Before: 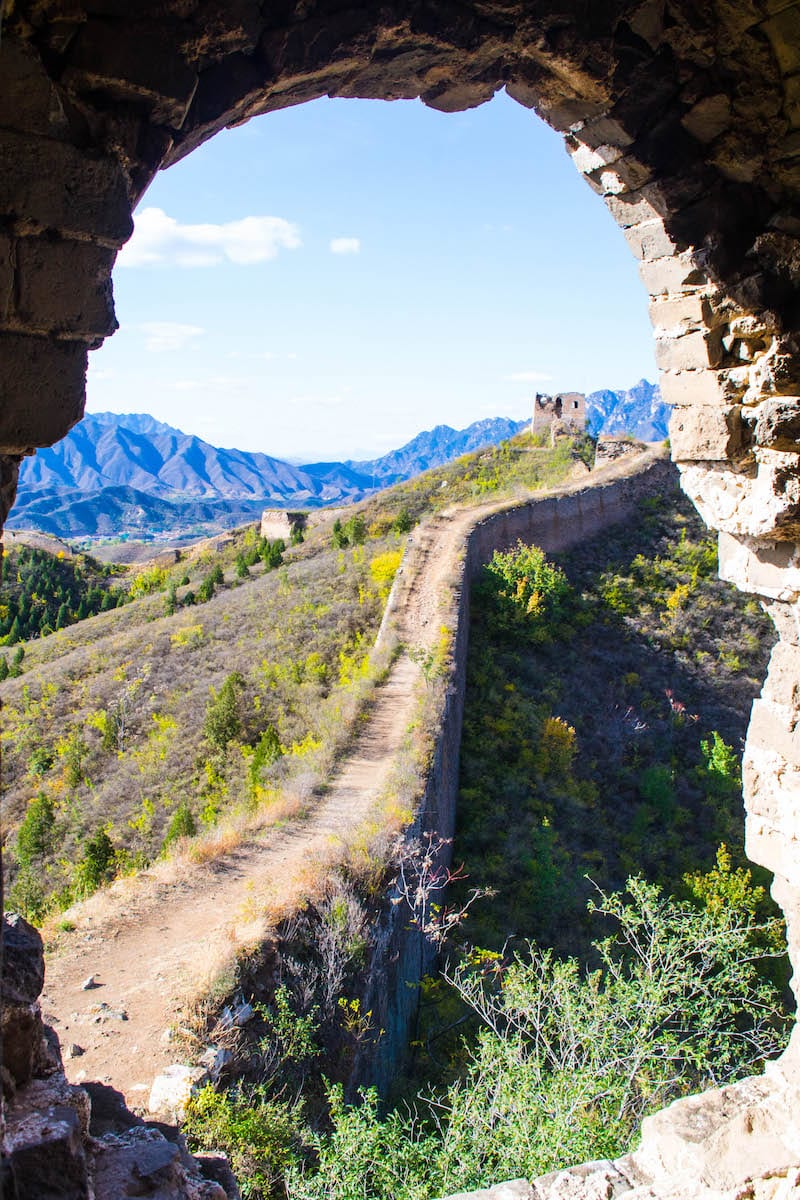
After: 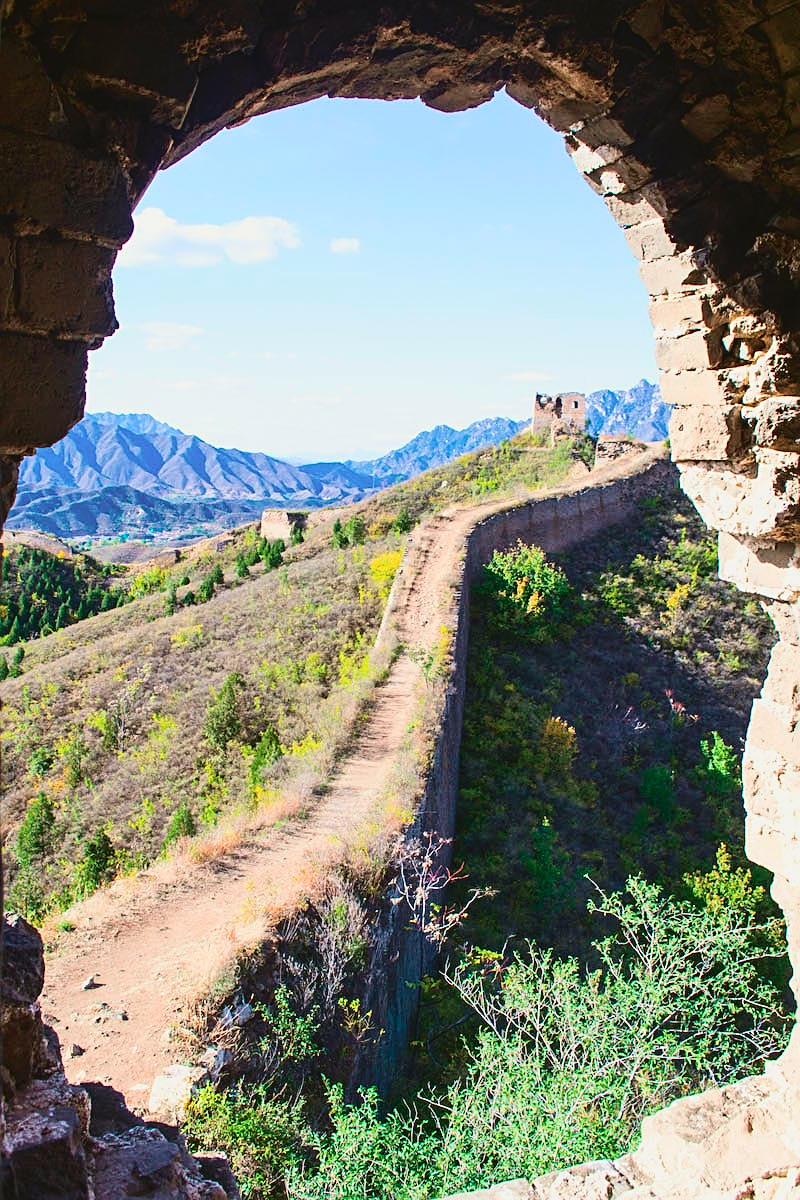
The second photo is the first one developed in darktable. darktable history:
tone curve: curves: ch0 [(0, 0.049) (0.175, 0.178) (0.466, 0.498) (0.715, 0.767) (0.819, 0.851) (1, 0.961)]; ch1 [(0, 0) (0.437, 0.398) (0.476, 0.466) (0.505, 0.505) (0.534, 0.544) (0.595, 0.608) (0.641, 0.643) (1, 1)]; ch2 [(0, 0) (0.359, 0.379) (0.437, 0.44) (0.489, 0.495) (0.518, 0.537) (0.579, 0.579) (1, 1)], color space Lab, independent channels, preserve colors none
sharpen: on, module defaults
